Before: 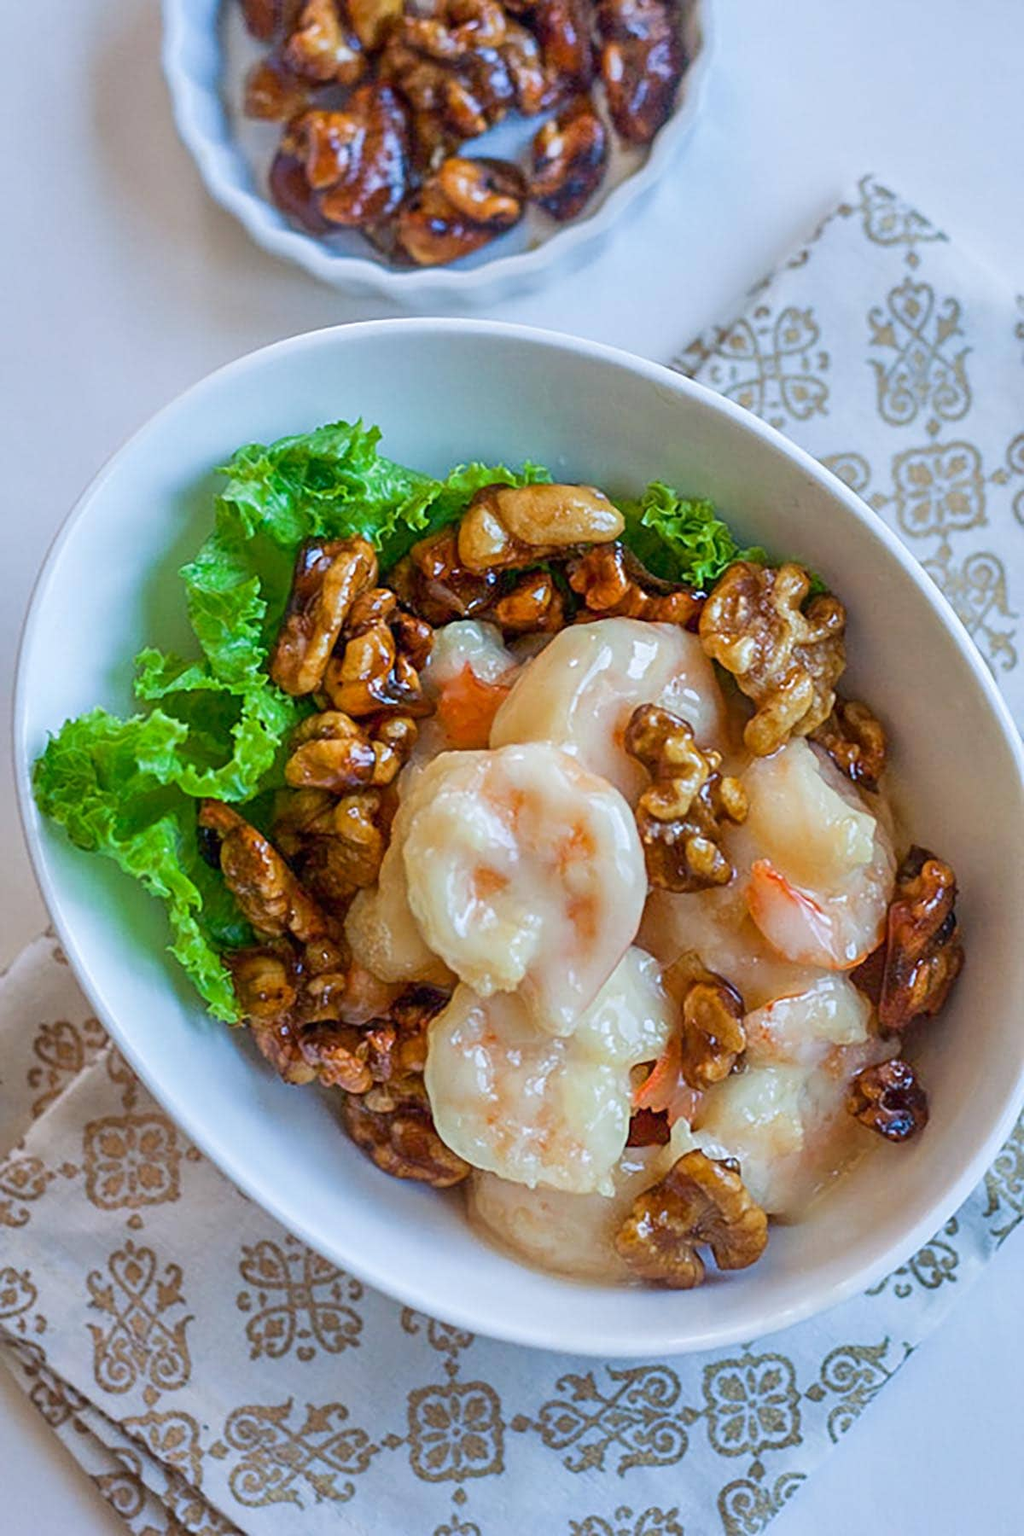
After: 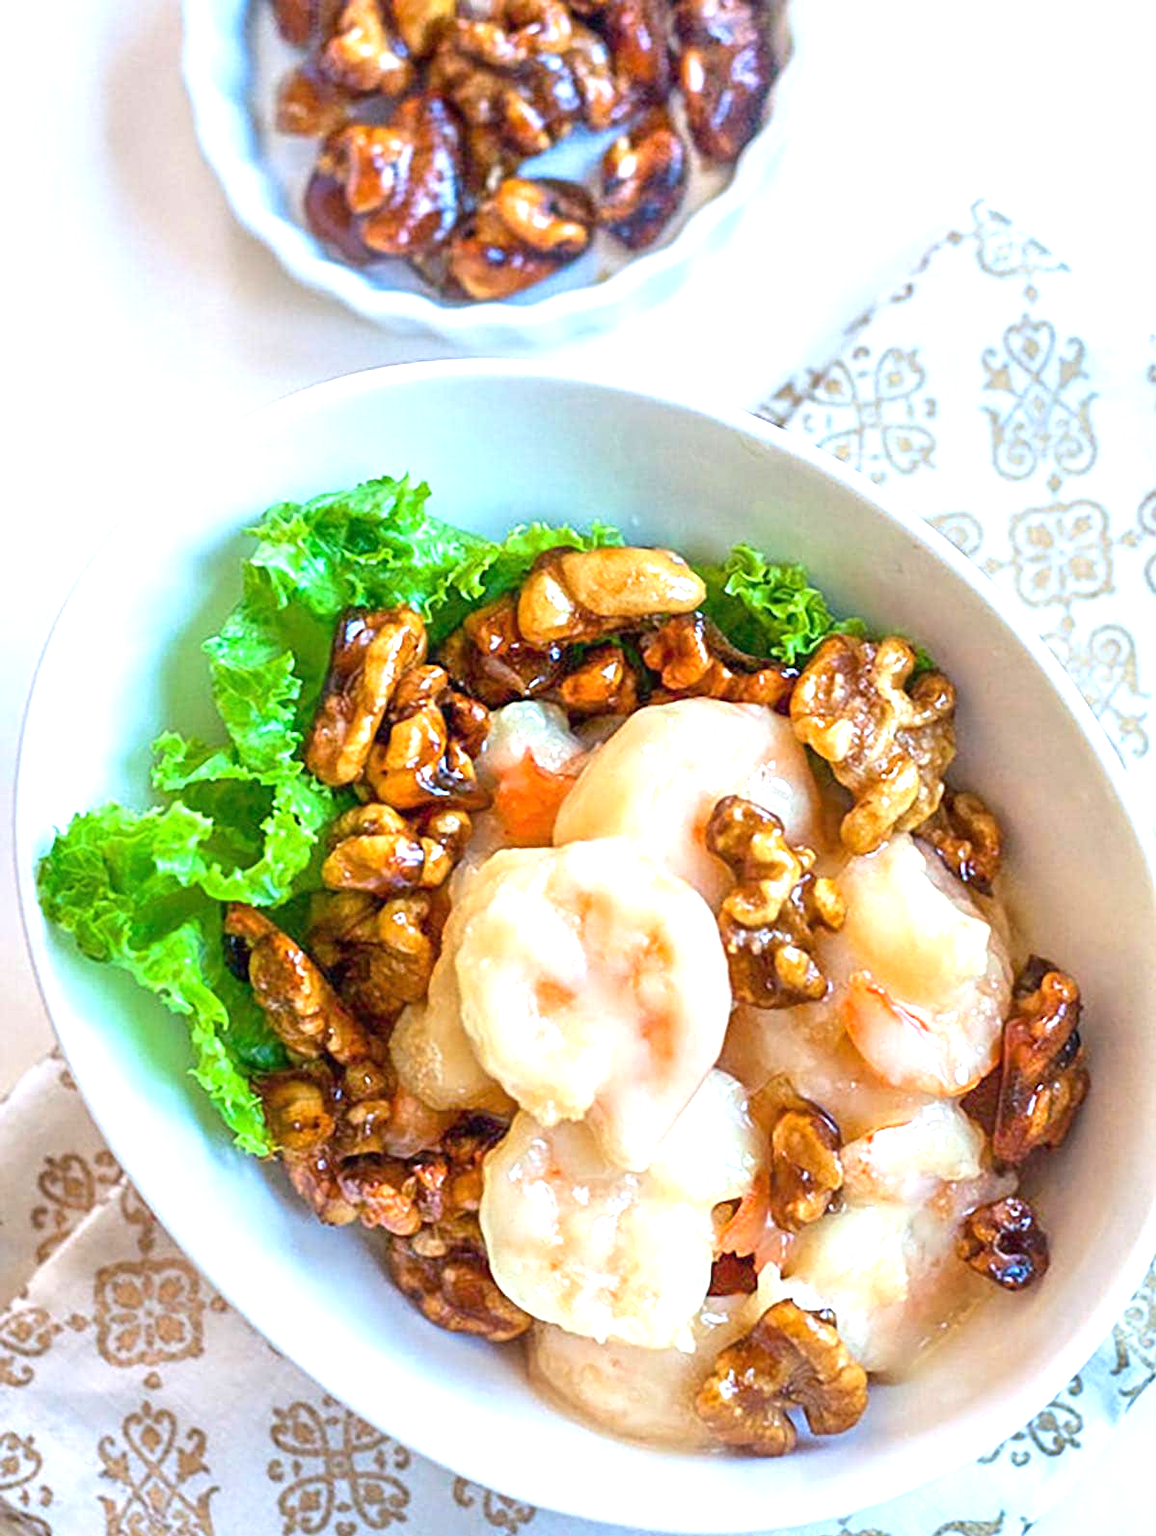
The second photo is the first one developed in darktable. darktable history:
exposure: exposure 1.16 EV, compensate exposure bias true, compensate highlight preservation false
crop and rotate: top 0%, bottom 11.49%
